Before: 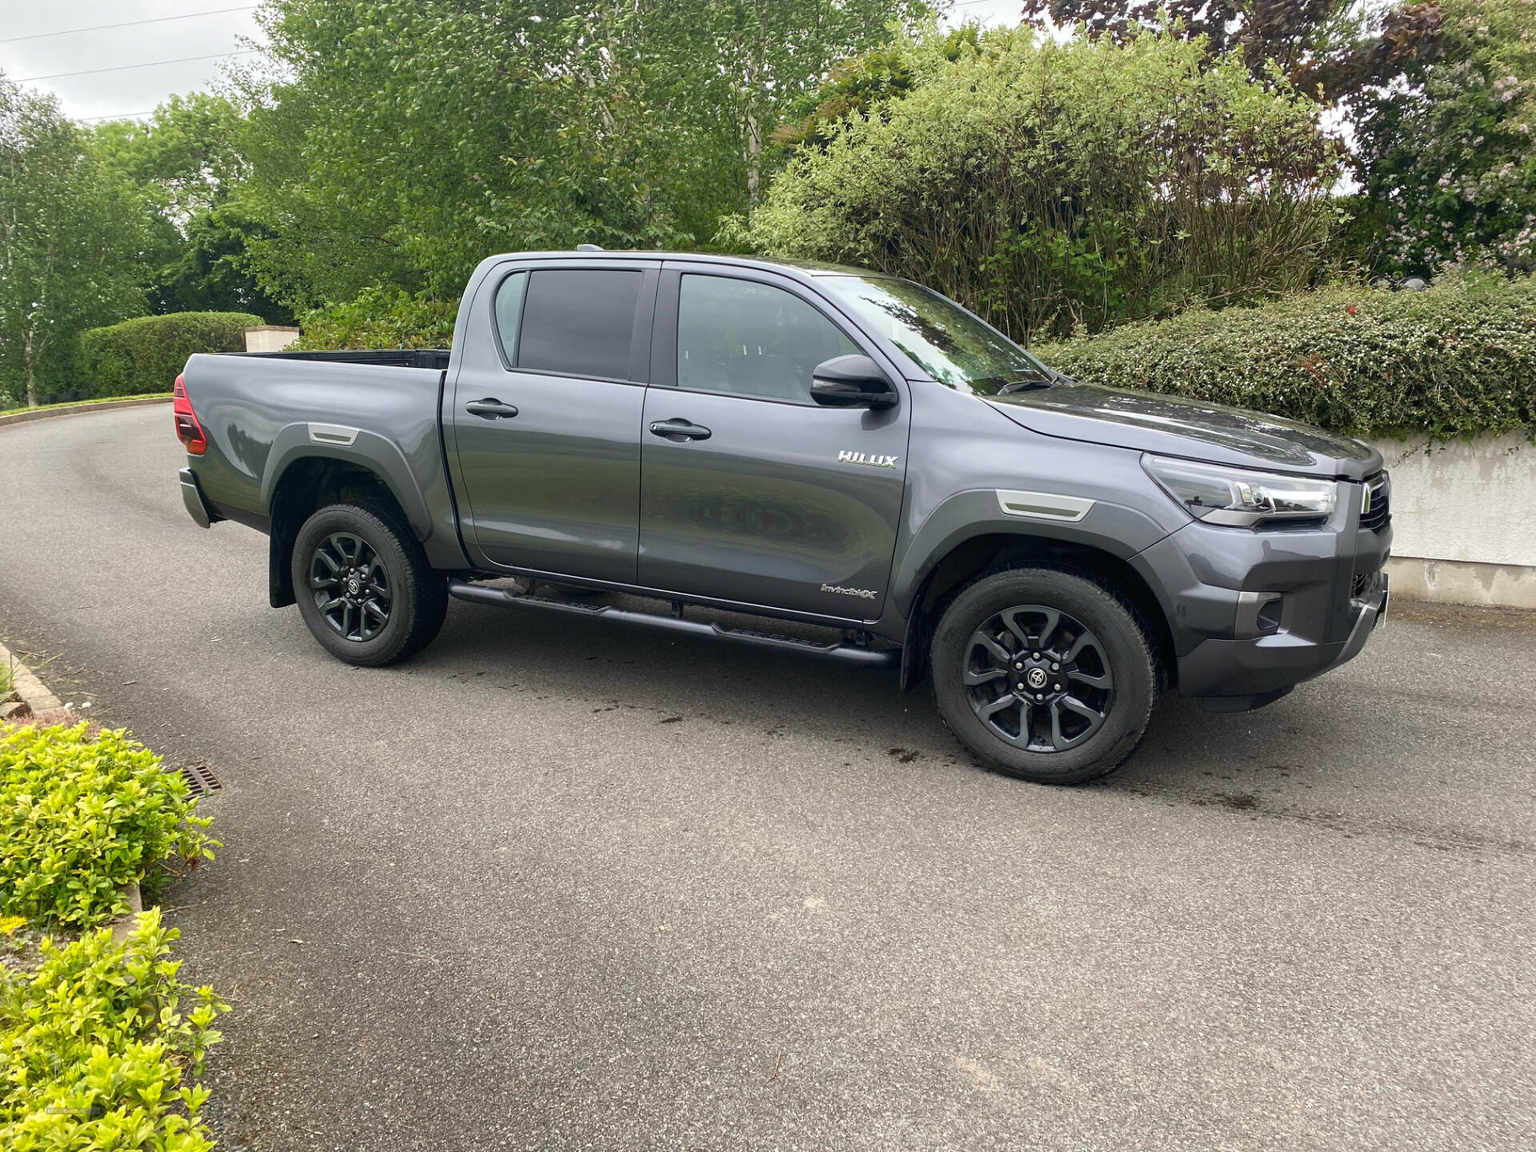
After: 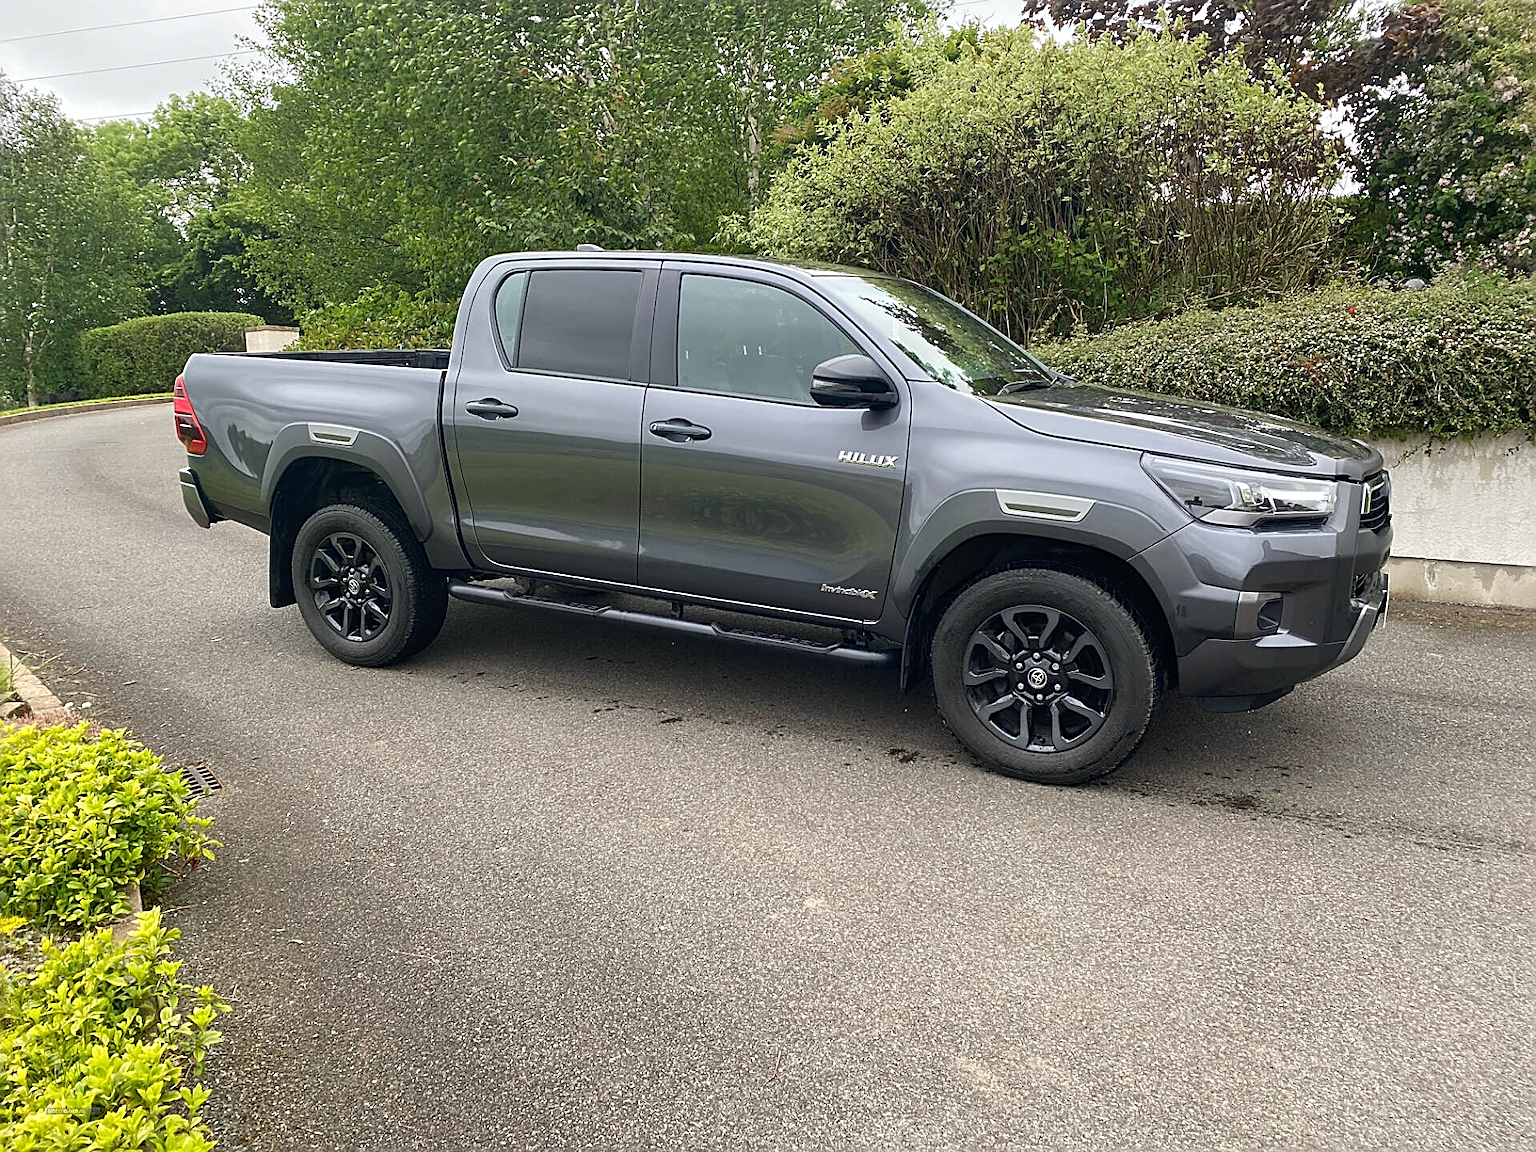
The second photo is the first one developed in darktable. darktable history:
tone equalizer: on, module defaults
sharpen: amount 0.901
